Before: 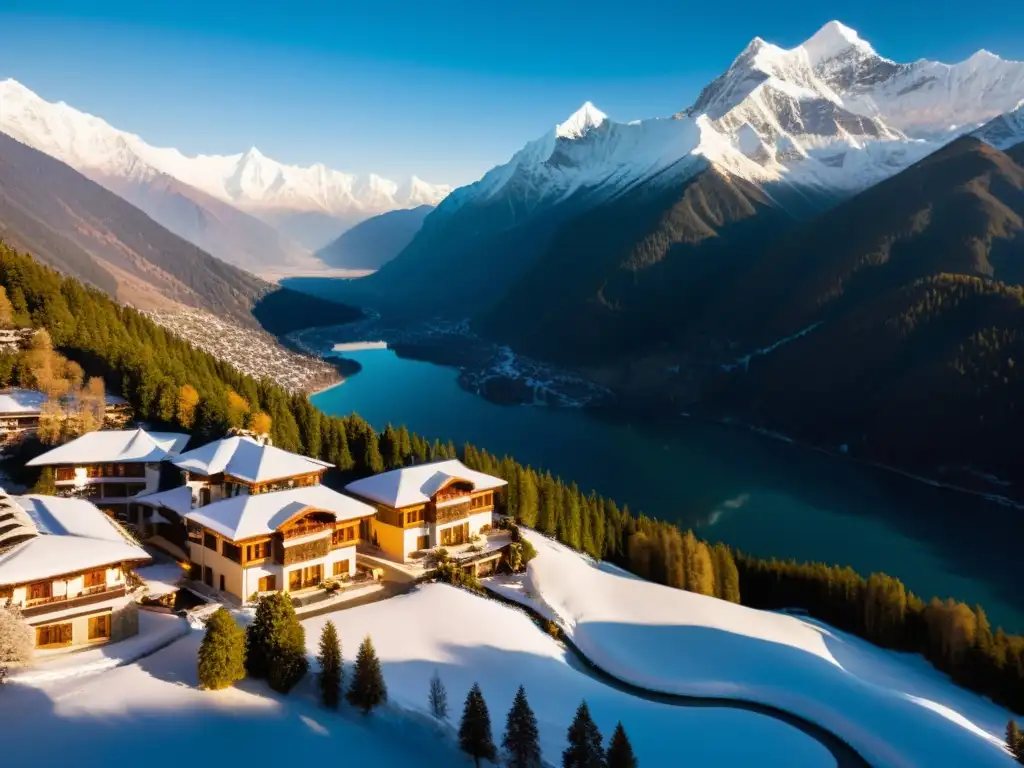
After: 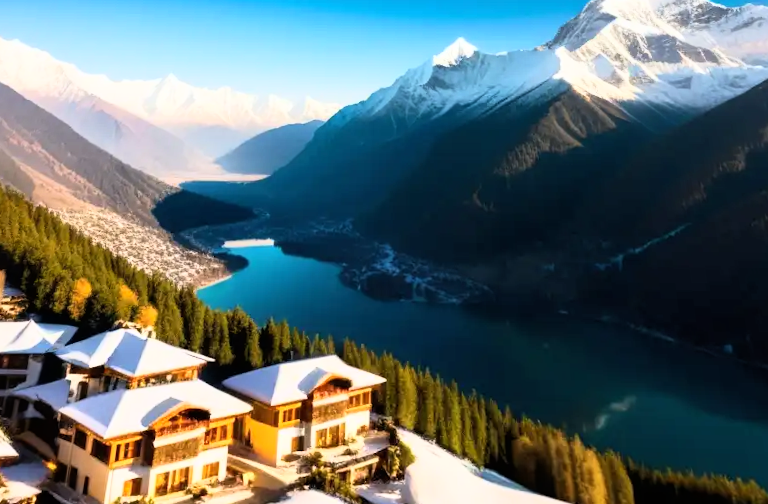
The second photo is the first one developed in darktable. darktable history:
crop: left 1.509%, top 3.452%, right 7.696%, bottom 28.452%
rotate and perspective: rotation 0.72°, lens shift (vertical) -0.352, lens shift (horizontal) -0.051, crop left 0.152, crop right 0.859, crop top 0.019, crop bottom 0.964
base curve: curves: ch0 [(0, 0) (0.005, 0.002) (0.193, 0.295) (0.399, 0.664) (0.75, 0.928) (1, 1)]
